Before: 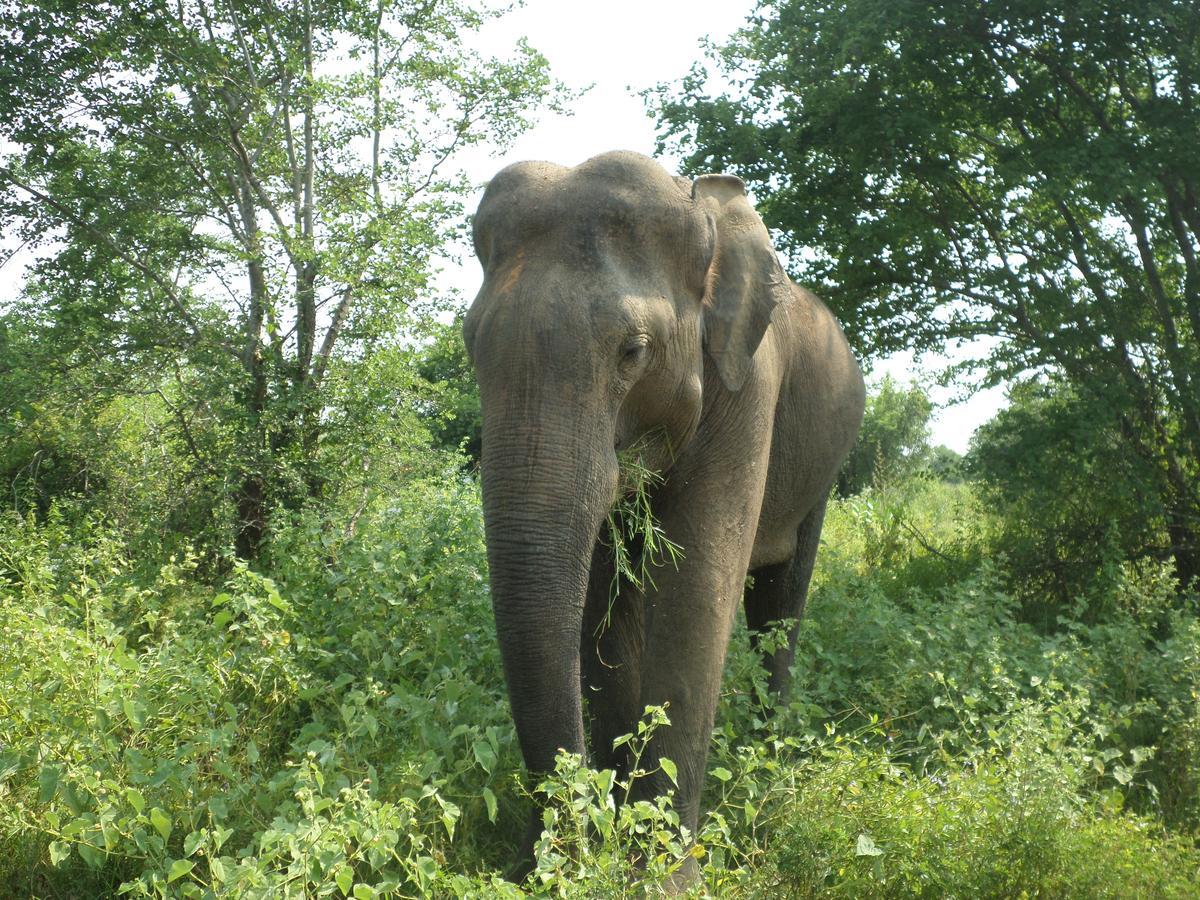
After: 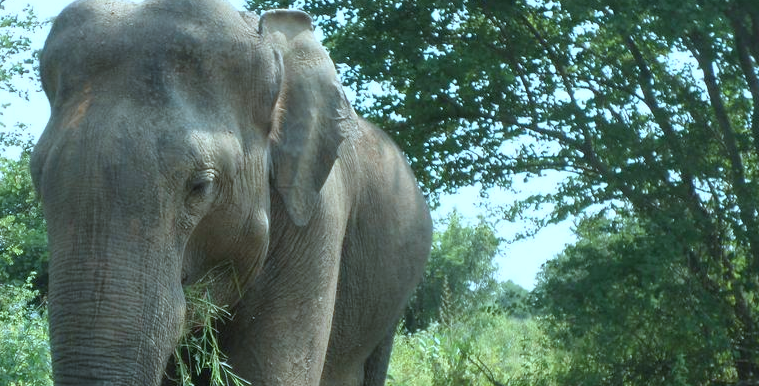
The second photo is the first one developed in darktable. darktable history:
color correction: highlights a* -9.83, highlights b* -21.06
crop: left 36.135%, top 18.336%, right 0.578%, bottom 38.748%
